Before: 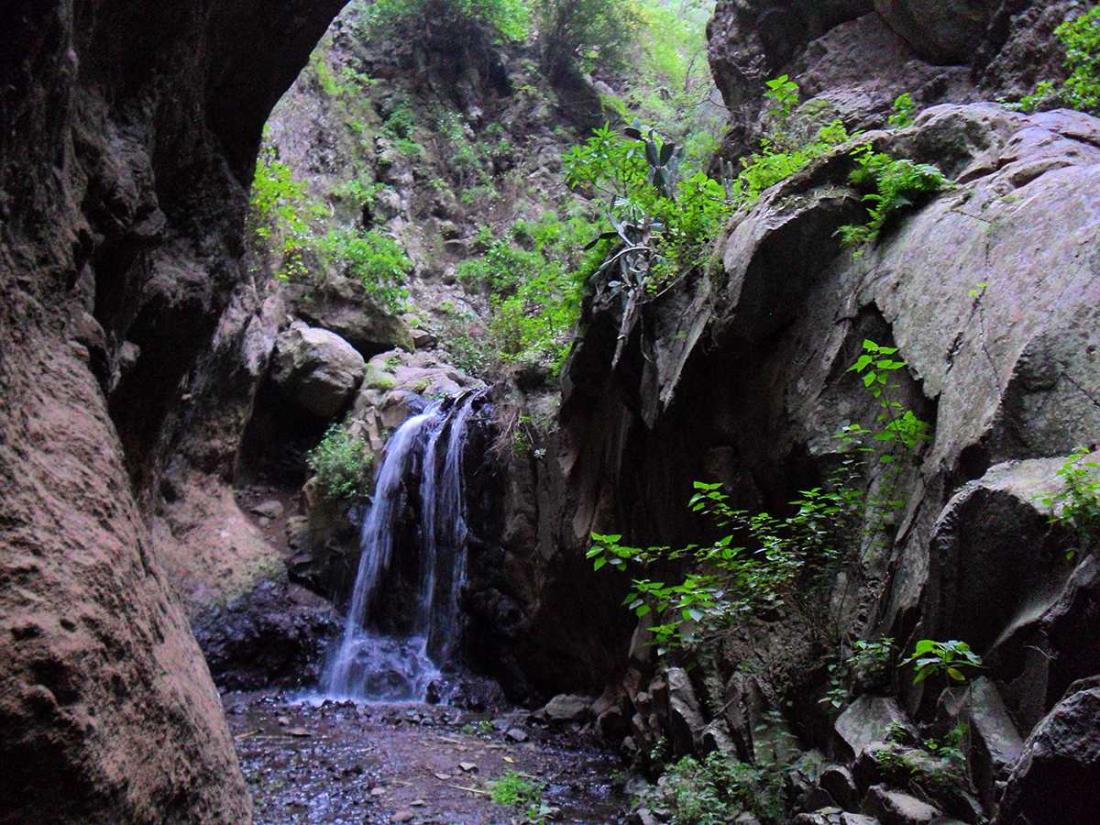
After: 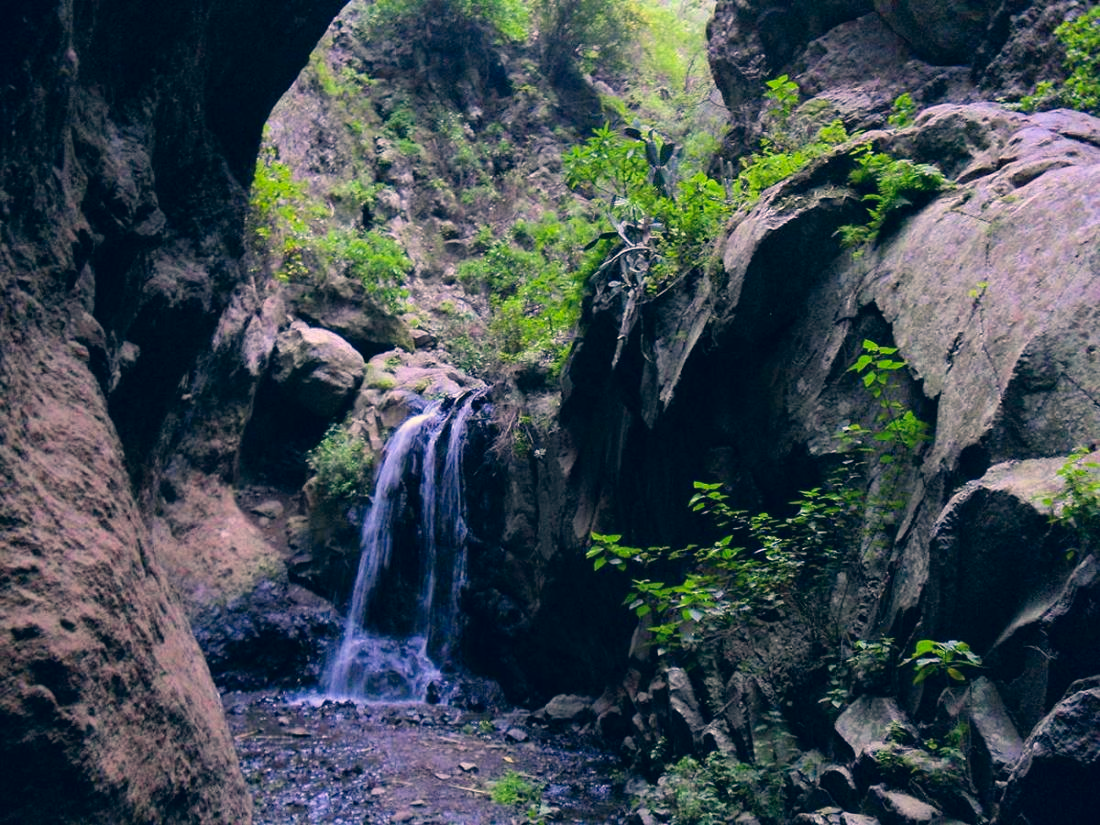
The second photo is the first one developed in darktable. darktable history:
color correction: highlights a* 10.28, highlights b* 14.15, shadows a* -9.74, shadows b* -14.88
